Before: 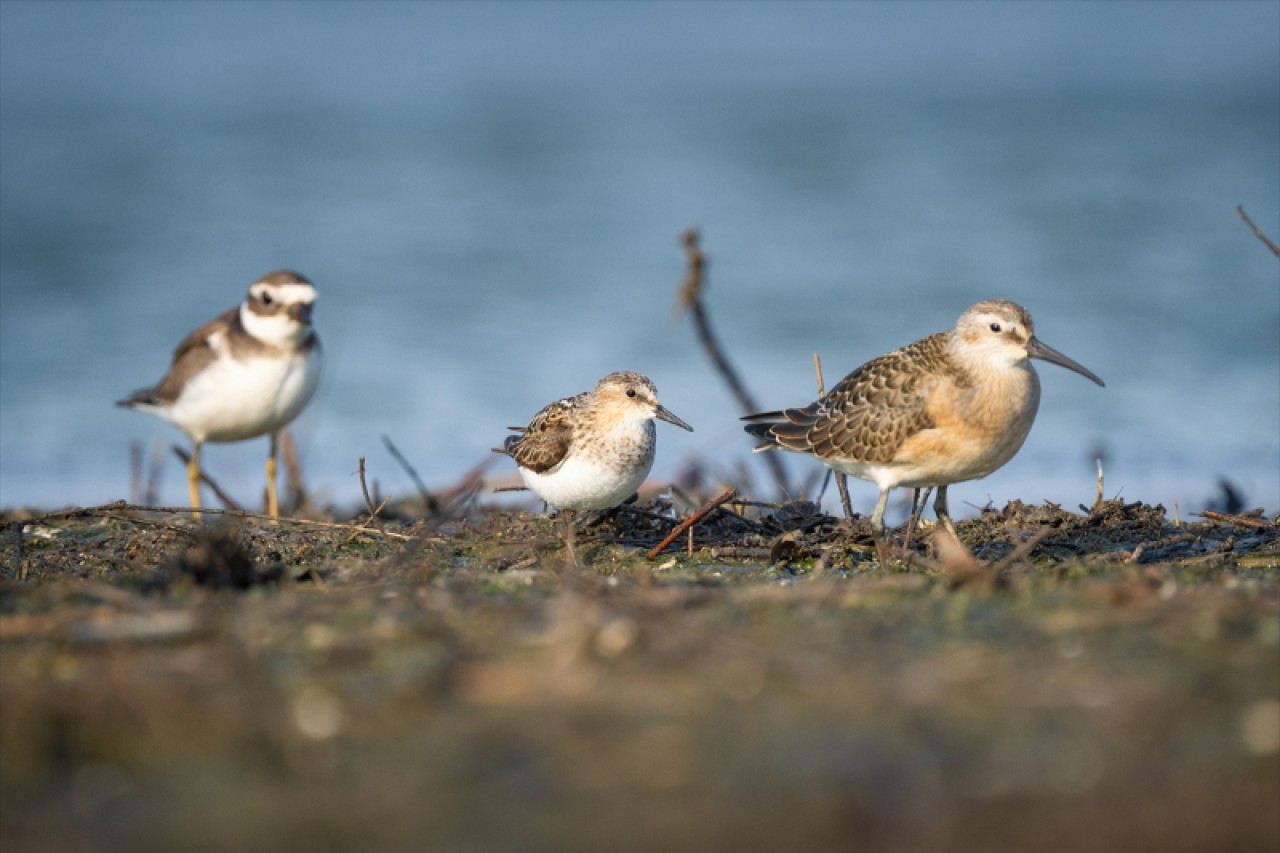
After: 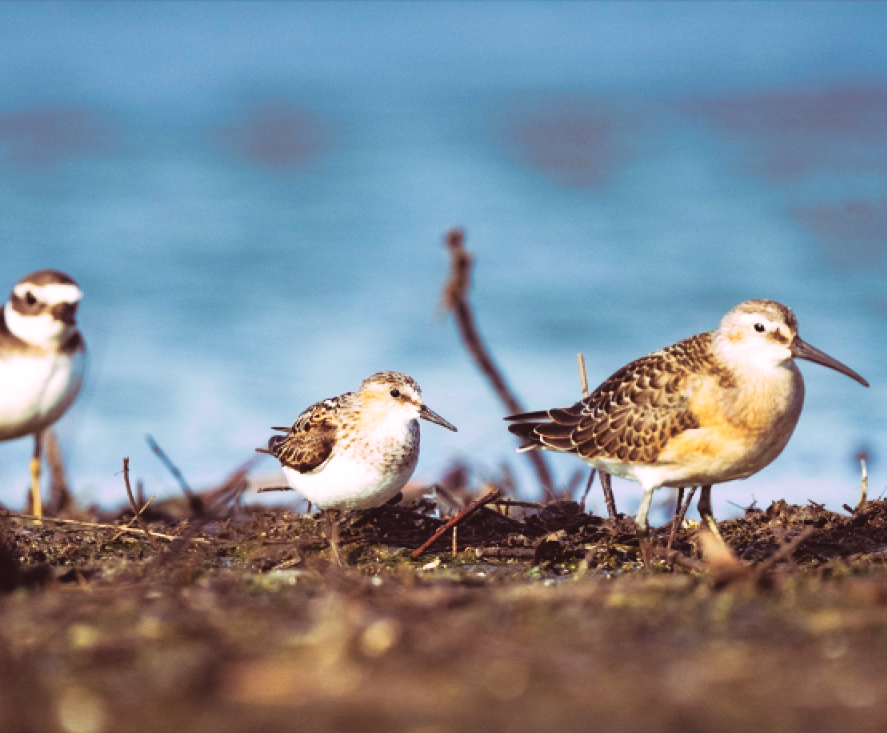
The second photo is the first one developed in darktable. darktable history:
crop: left 18.479%, right 12.2%, bottom 13.971%
split-toning: highlights › hue 298.8°, highlights › saturation 0.73, compress 41.76%
tone curve: curves: ch0 [(0, 0) (0.003, 0.082) (0.011, 0.082) (0.025, 0.088) (0.044, 0.088) (0.069, 0.093) (0.1, 0.101) (0.136, 0.109) (0.177, 0.129) (0.224, 0.155) (0.277, 0.214) (0.335, 0.289) (0.399, 0.378) (0.468, 0.476) (0.543, 0.589) (0.623, 0.713) (0.709, 0.826) (0.801, 0.908) (0.898, 0.98) (1, 1)], preserve colors none
